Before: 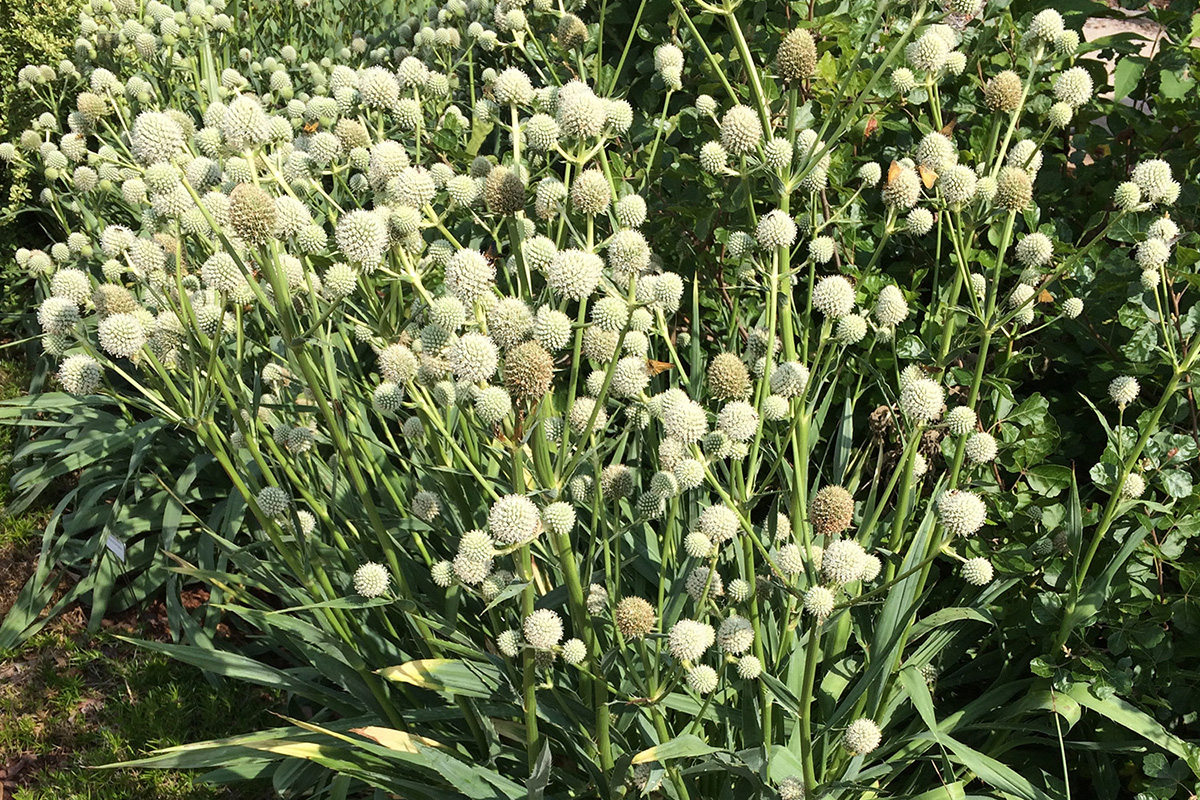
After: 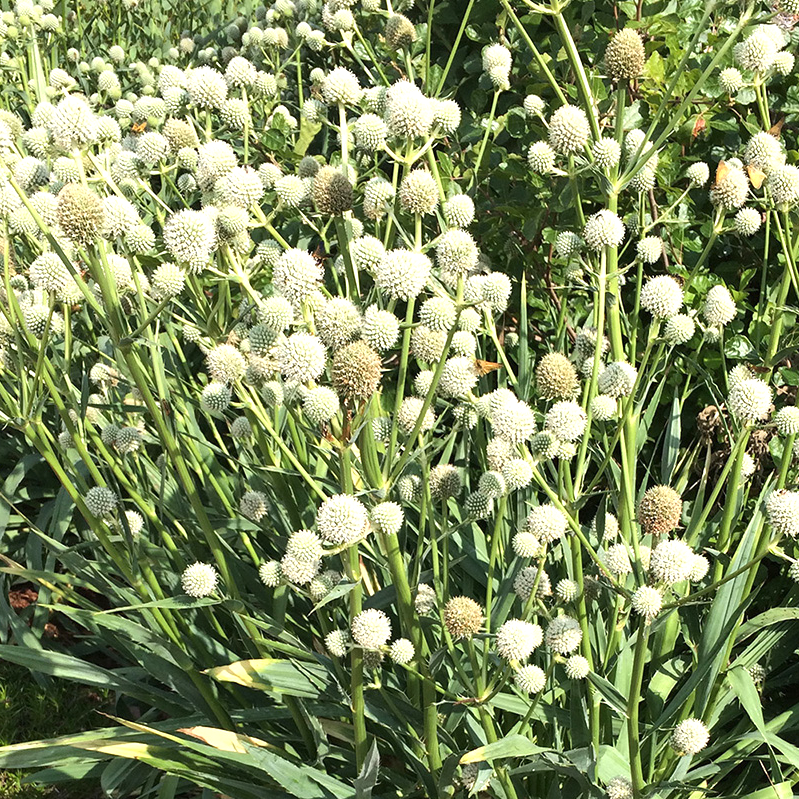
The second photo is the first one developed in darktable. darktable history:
crop and rotate: left 14.385%, right 18.948%
exposure: black level correction 0, exposure 0.5 EV, compensate exposure bias true, compensate highlight preservation false
